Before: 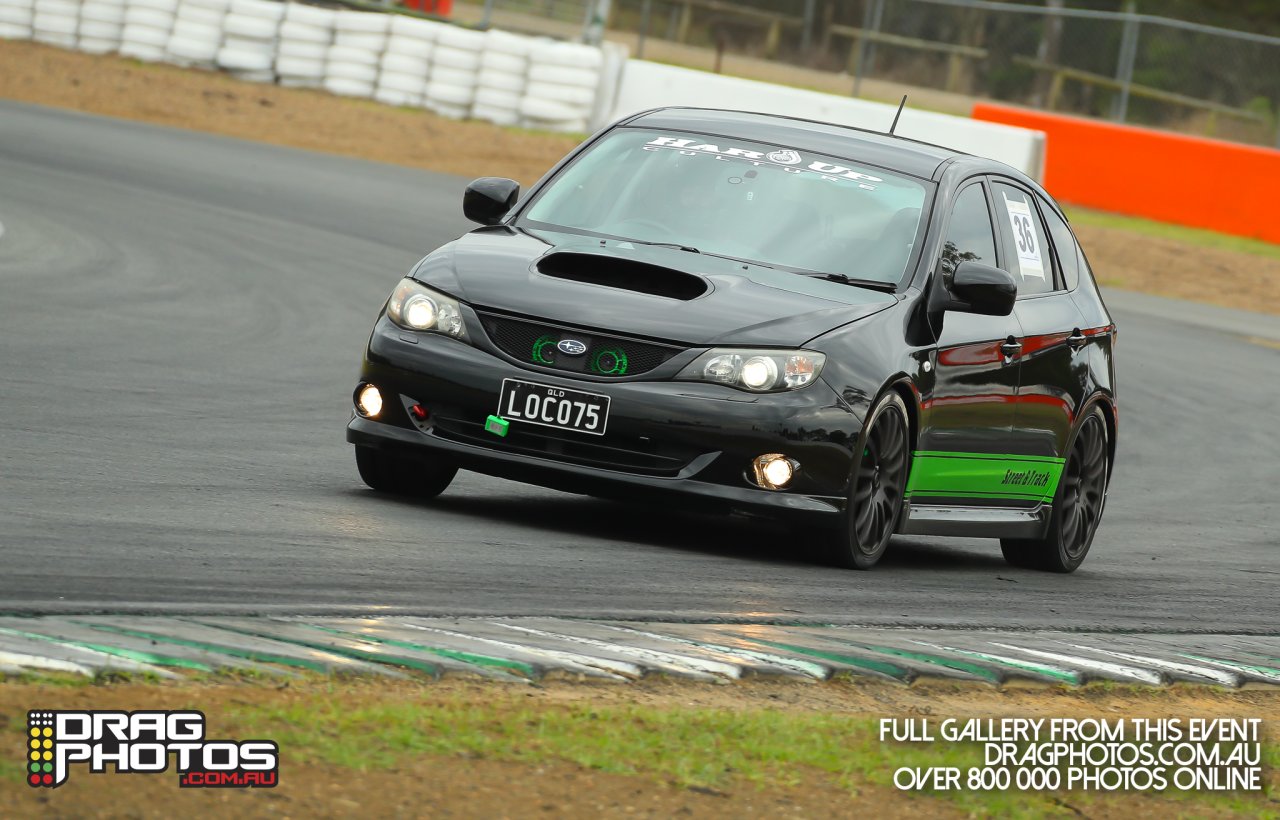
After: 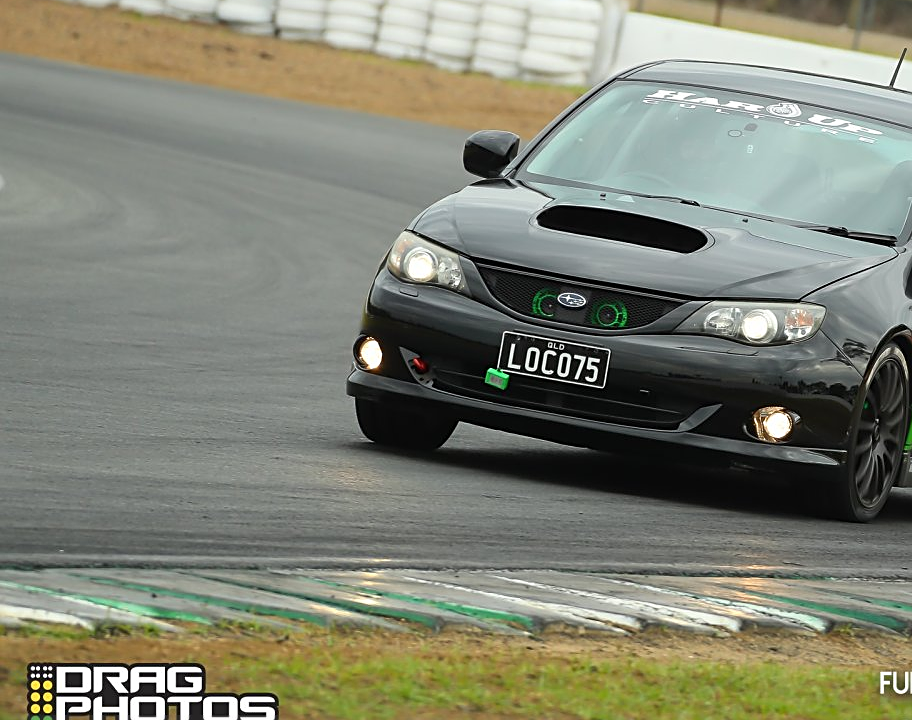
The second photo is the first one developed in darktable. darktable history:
sharpen: on, module defaults
crop: top 5.803%, right 27.864%, bottom 5.804%
